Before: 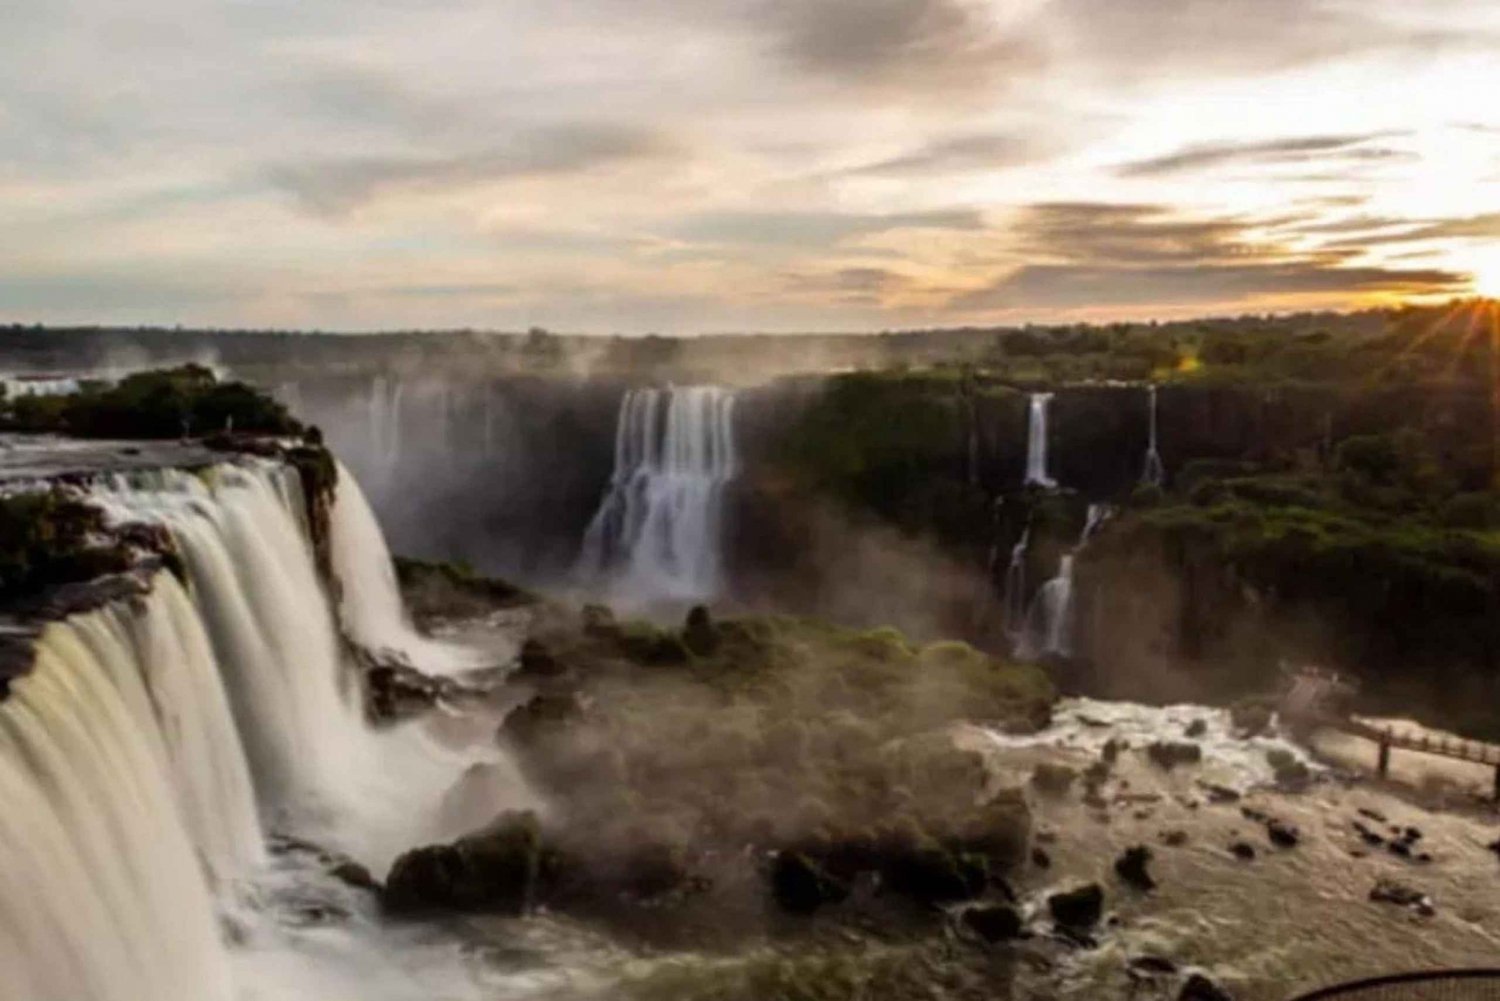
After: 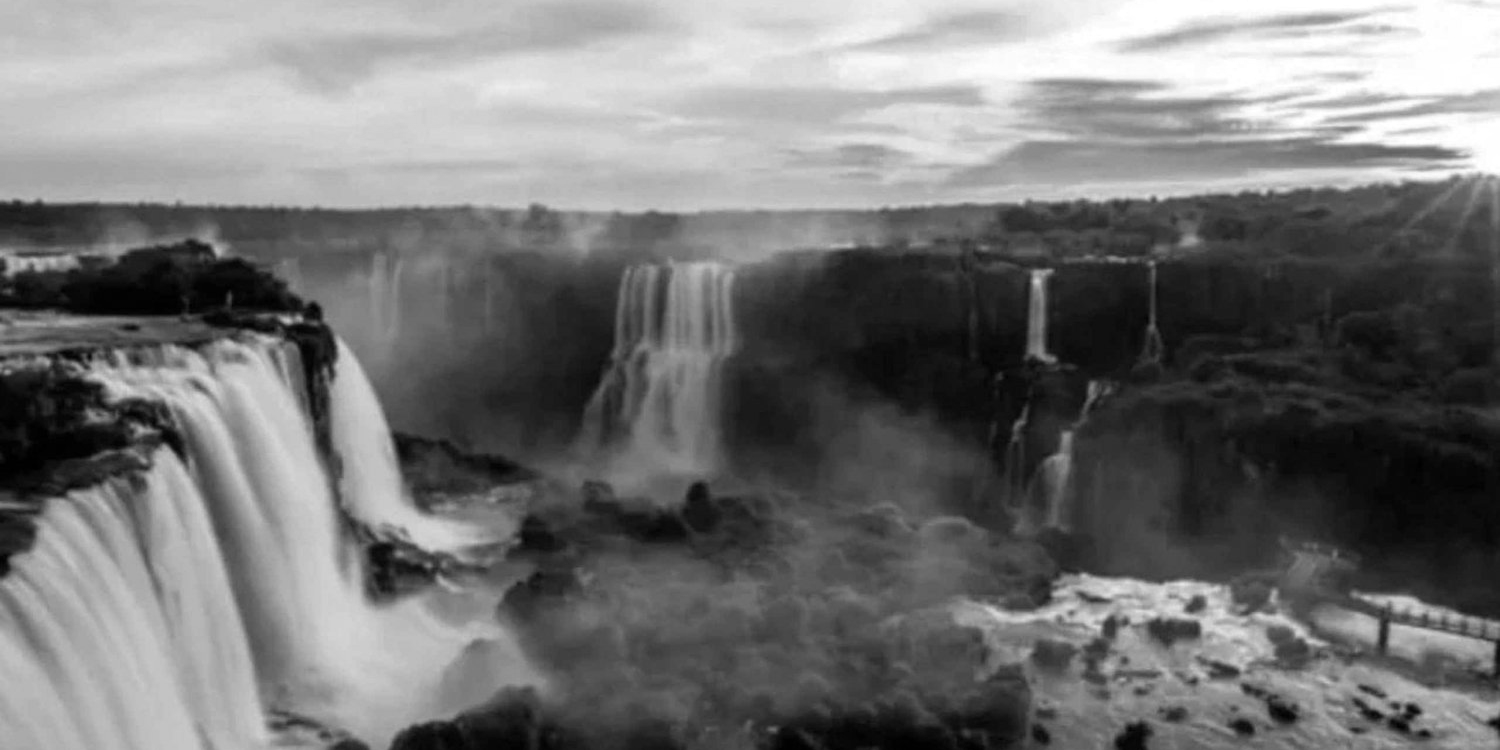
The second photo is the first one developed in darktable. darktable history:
white balance: red 1.138, green 0.996, blue 0.812
crop and rotate: top 12.5%, bottom 12.5%
monochrome: a 32, b 64, size 2.3
